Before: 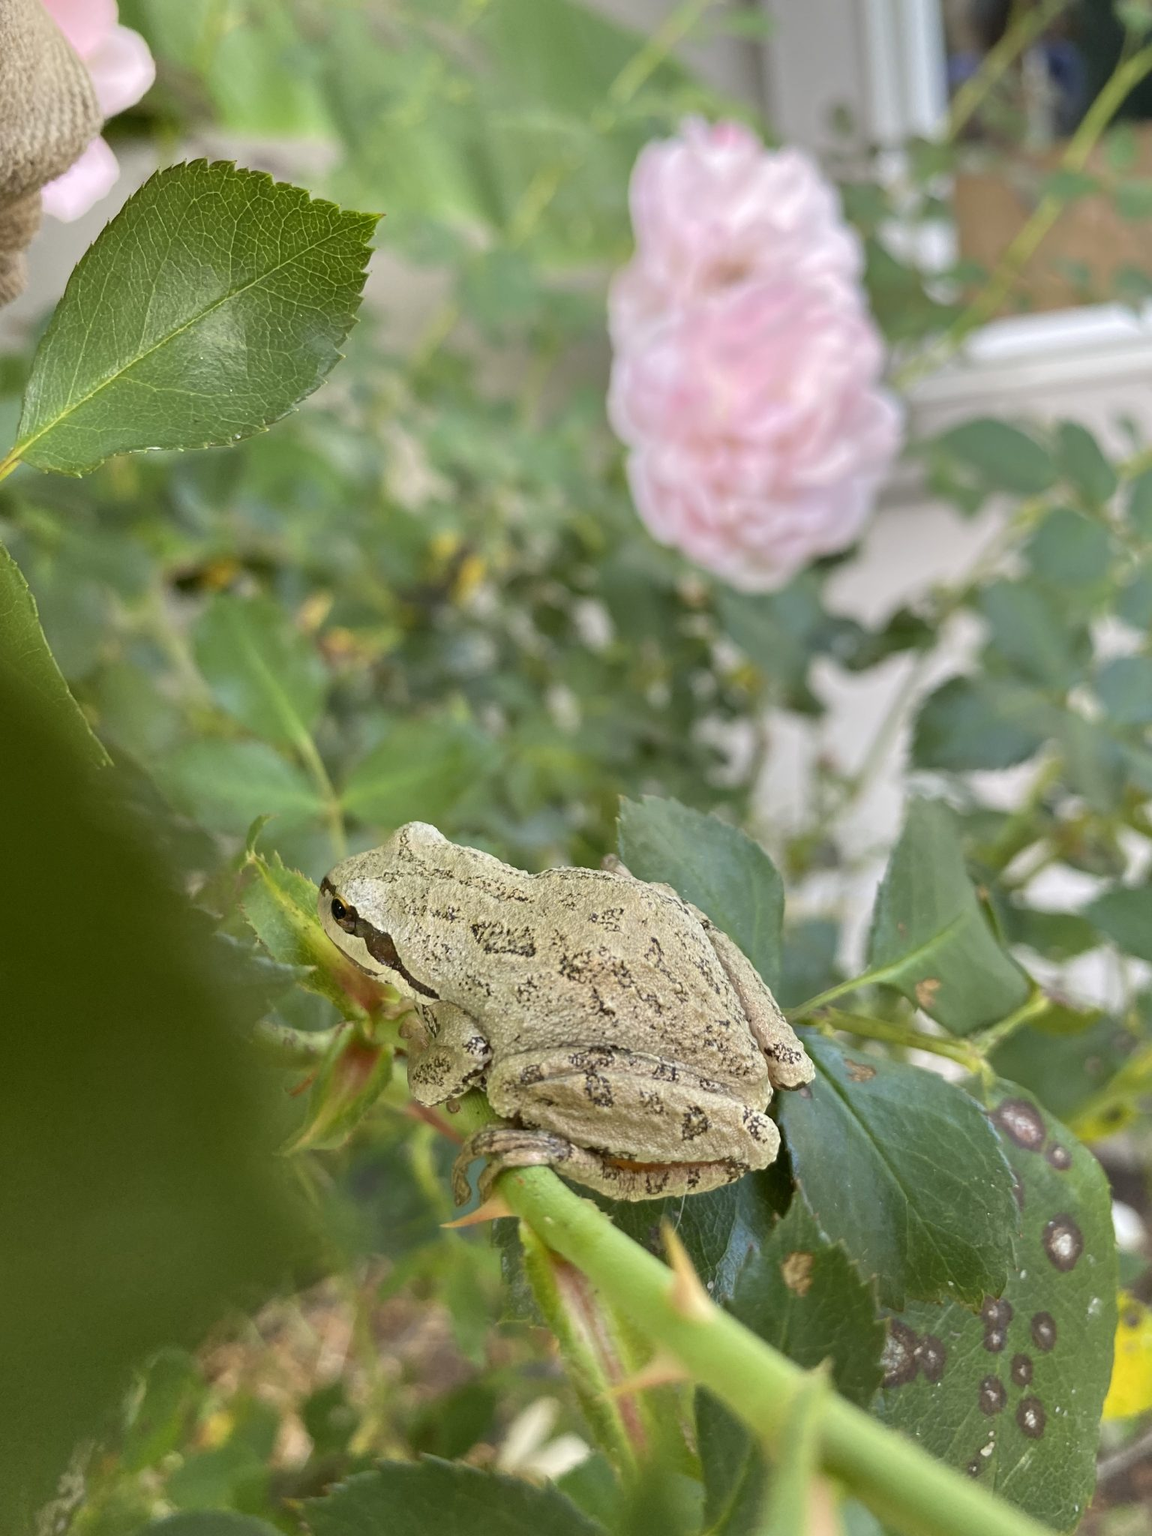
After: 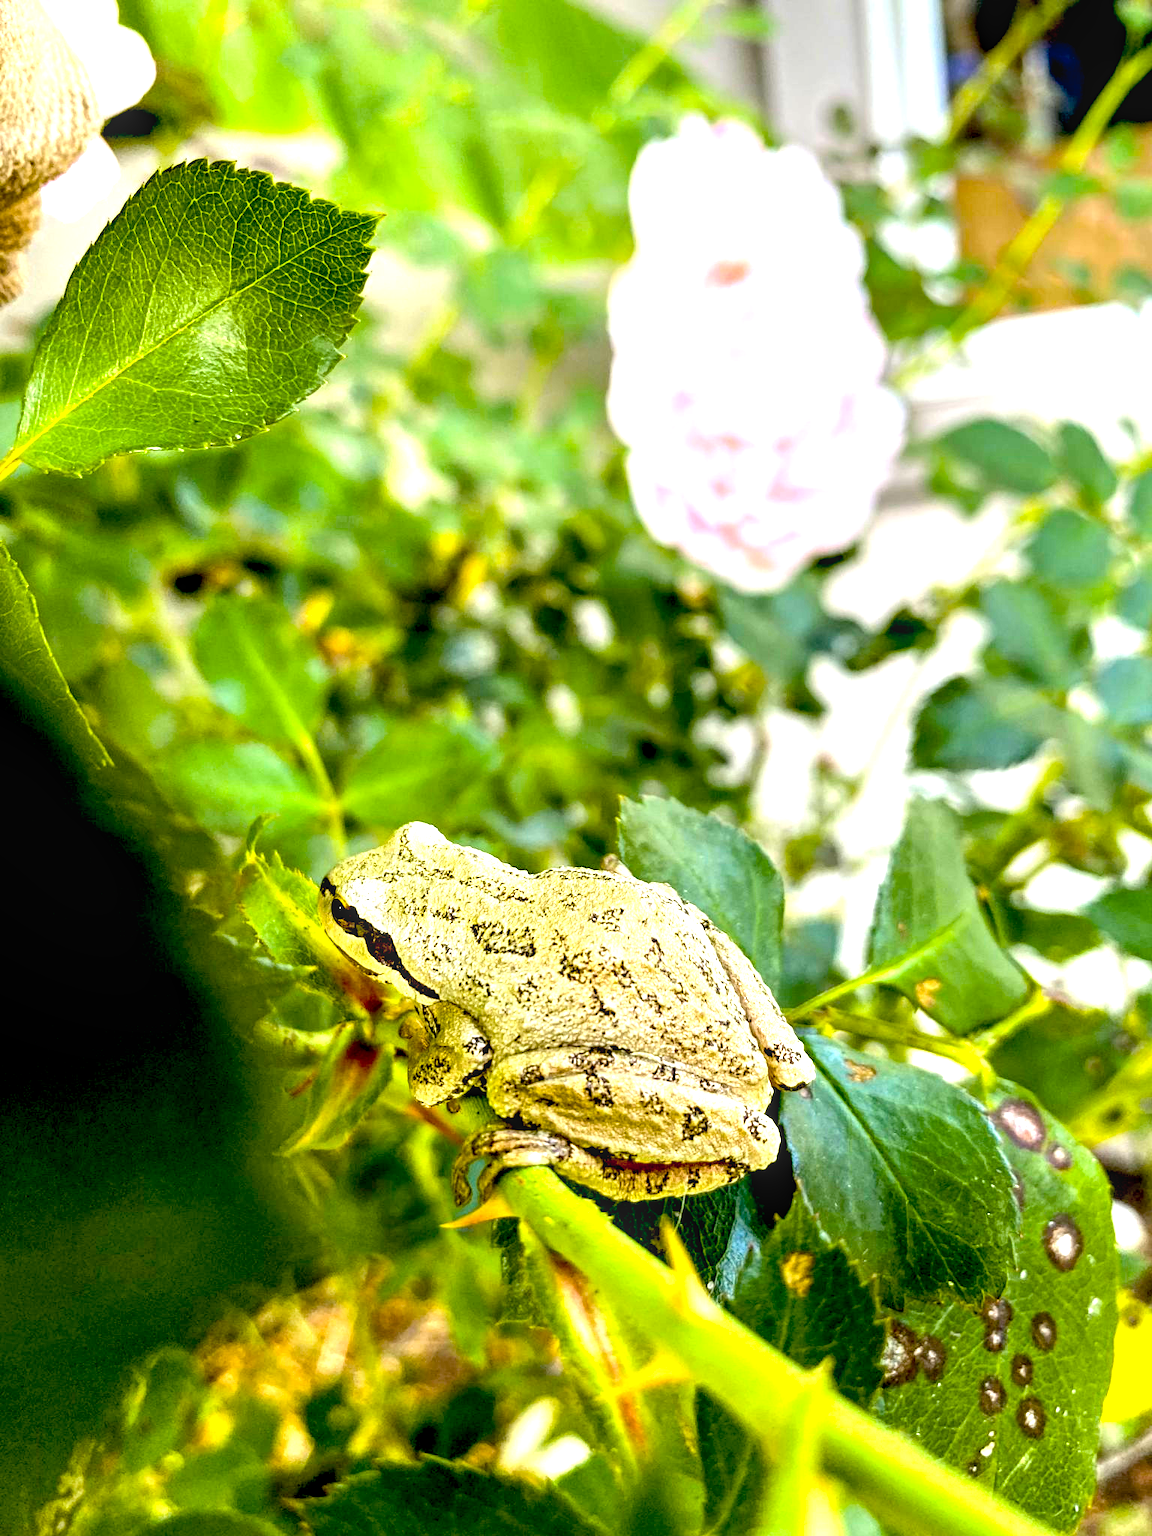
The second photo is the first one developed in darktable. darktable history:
local contrast: on, module defaults
color balance rgb: linear chroma grading › shadows -10%, linear chroma grading › global chroma 20%, perceptual saturation grading › global saturation 15%, perceptual brilliance grading › global brilliance 30%, perceptual brilliance grading › highlights 12%, perceptual brilliance grading › mid-tones 24%, global vibrance 20%
exposure: black level correction 0.056, compensate highlight preservation false
